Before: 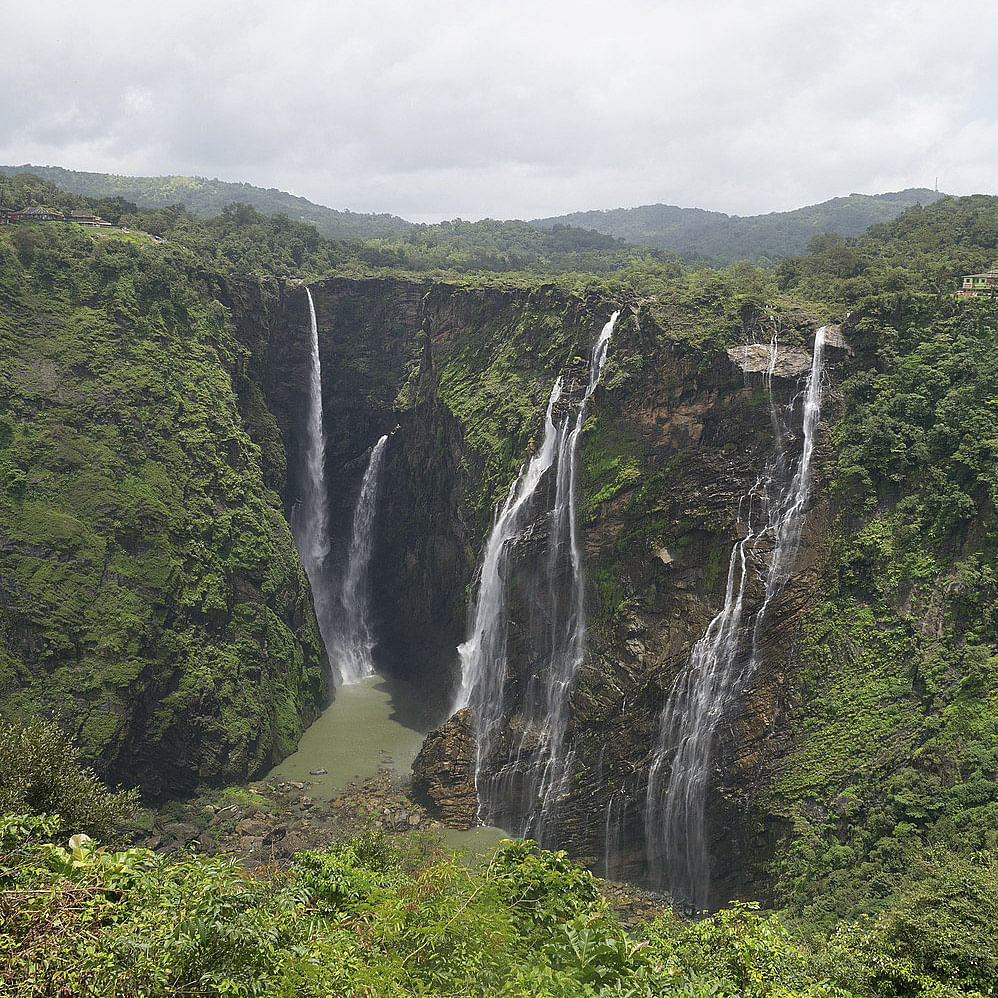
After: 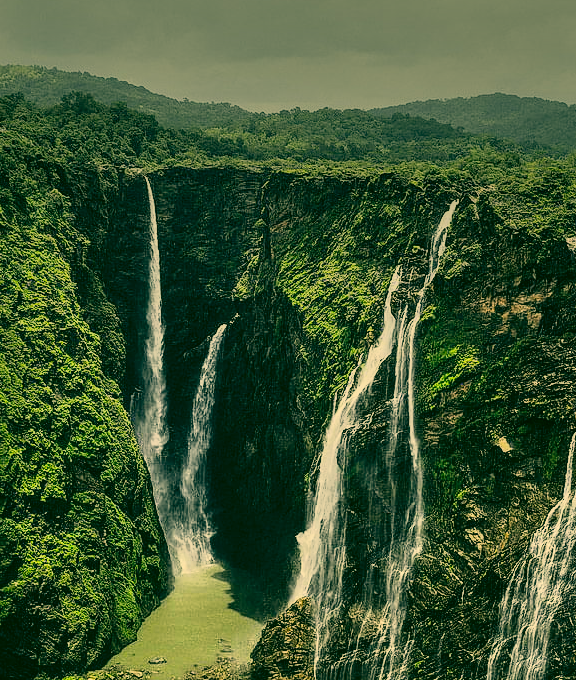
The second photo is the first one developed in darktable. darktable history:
crop: left 16.202%, top 11.208%, right 26.045%, bottom 20.557%
exposure: exposure -2.002 EV, compensate highlight preservation false
color correction: highlights a* 5.62, highlights b* 33.57, shadows a* -25.86, shadows b* 4.02
local contrast: on, module defaults
filmic rgb: black relative exposure -8.15 EV, white relative exposure 3.76 EV, hardness 4.46
shadows and highlights: shadows 75, highlights -60.85, soften with gaussian
